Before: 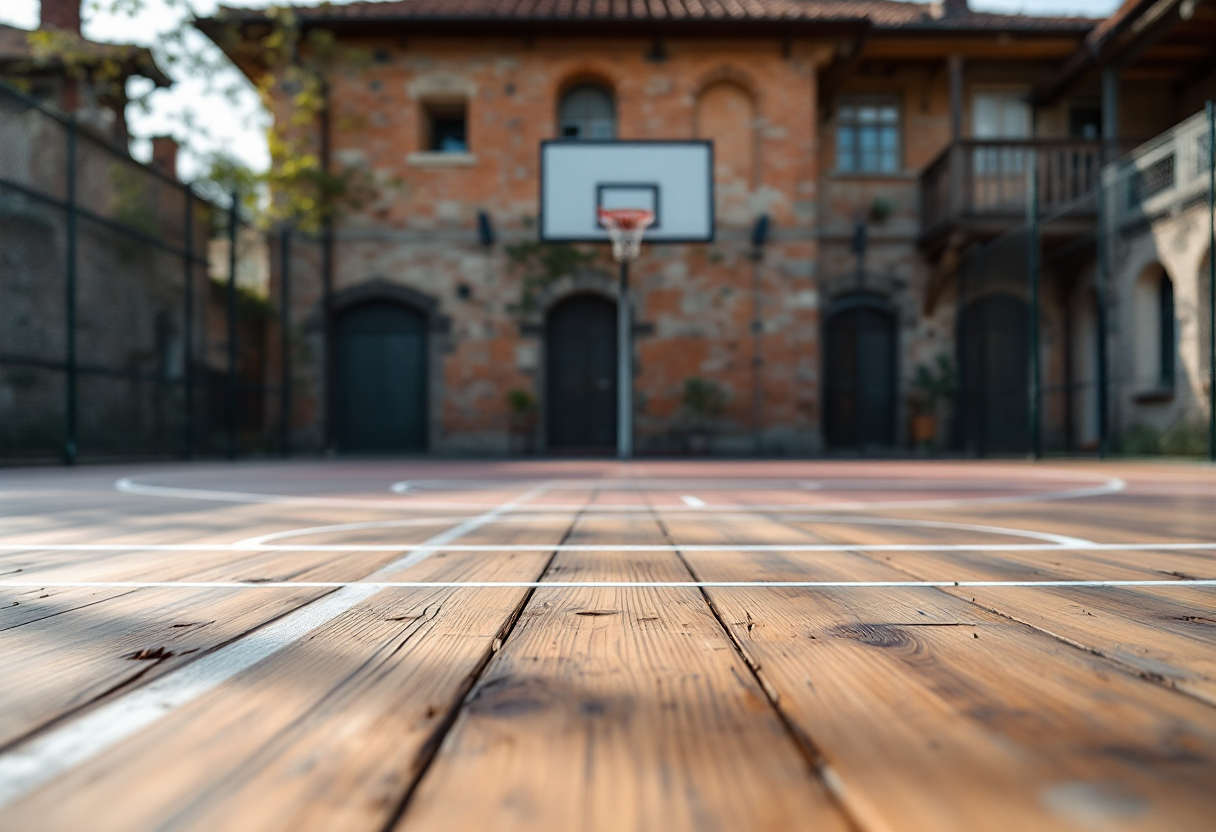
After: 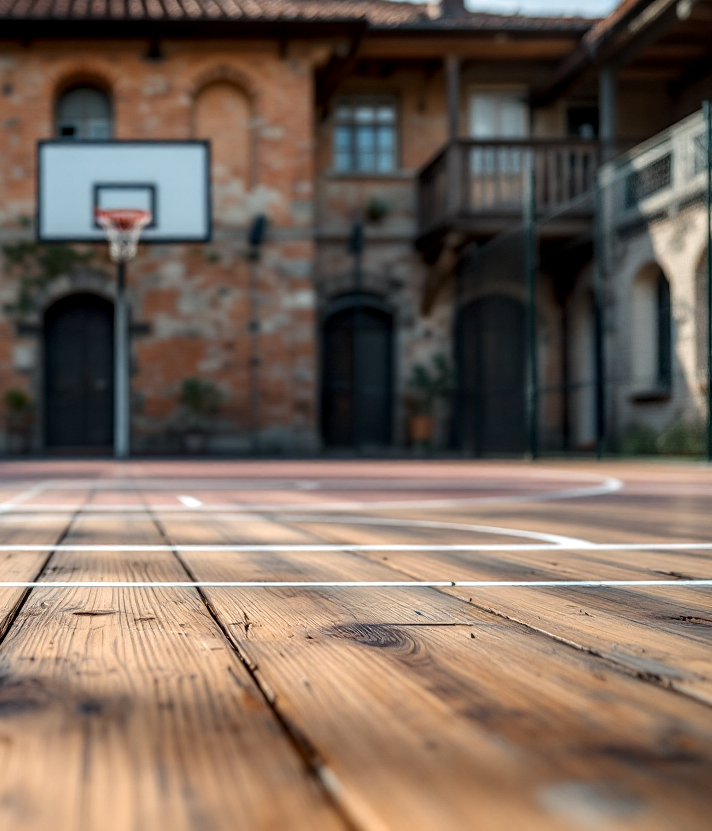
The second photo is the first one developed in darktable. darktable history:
crop: left 41.402%
local contrast: highlights 61%, detail 143%, midtone range 0.428
